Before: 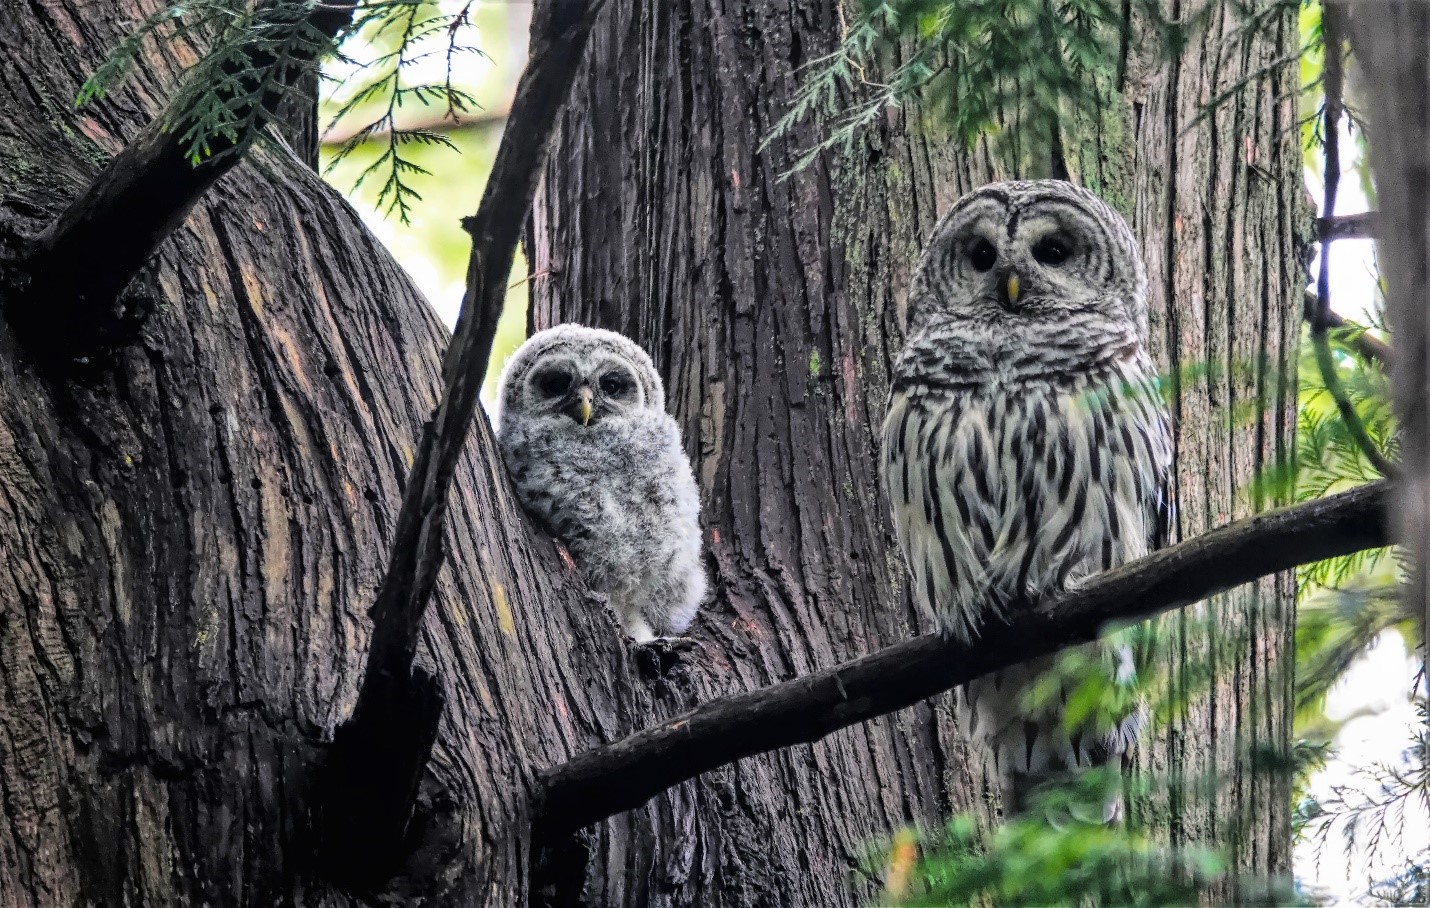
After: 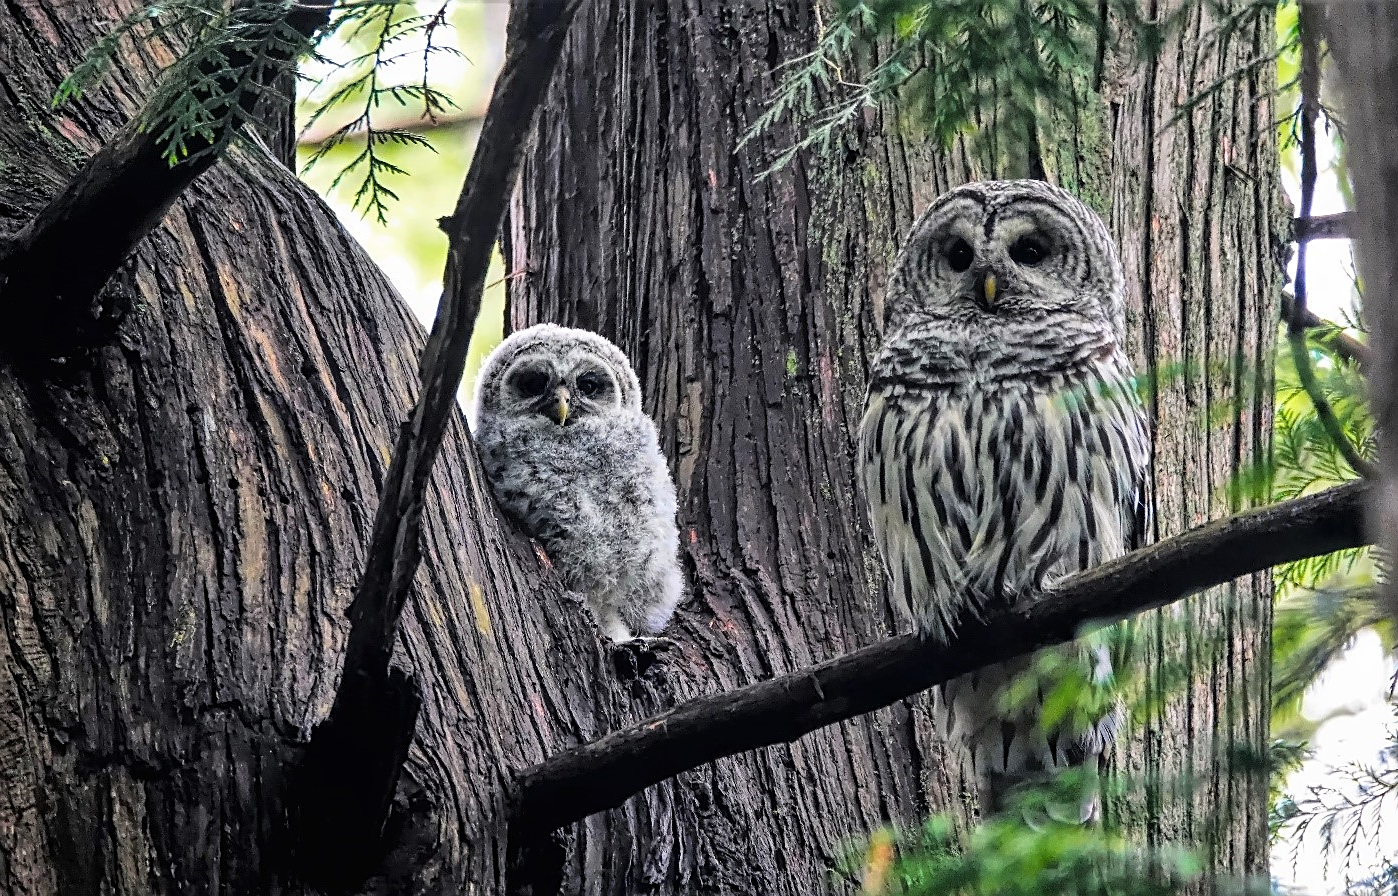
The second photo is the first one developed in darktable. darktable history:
crop and rotate: left 1.651%, right 0.583%, bottom 1.299%
sharpen: on, module defaults
